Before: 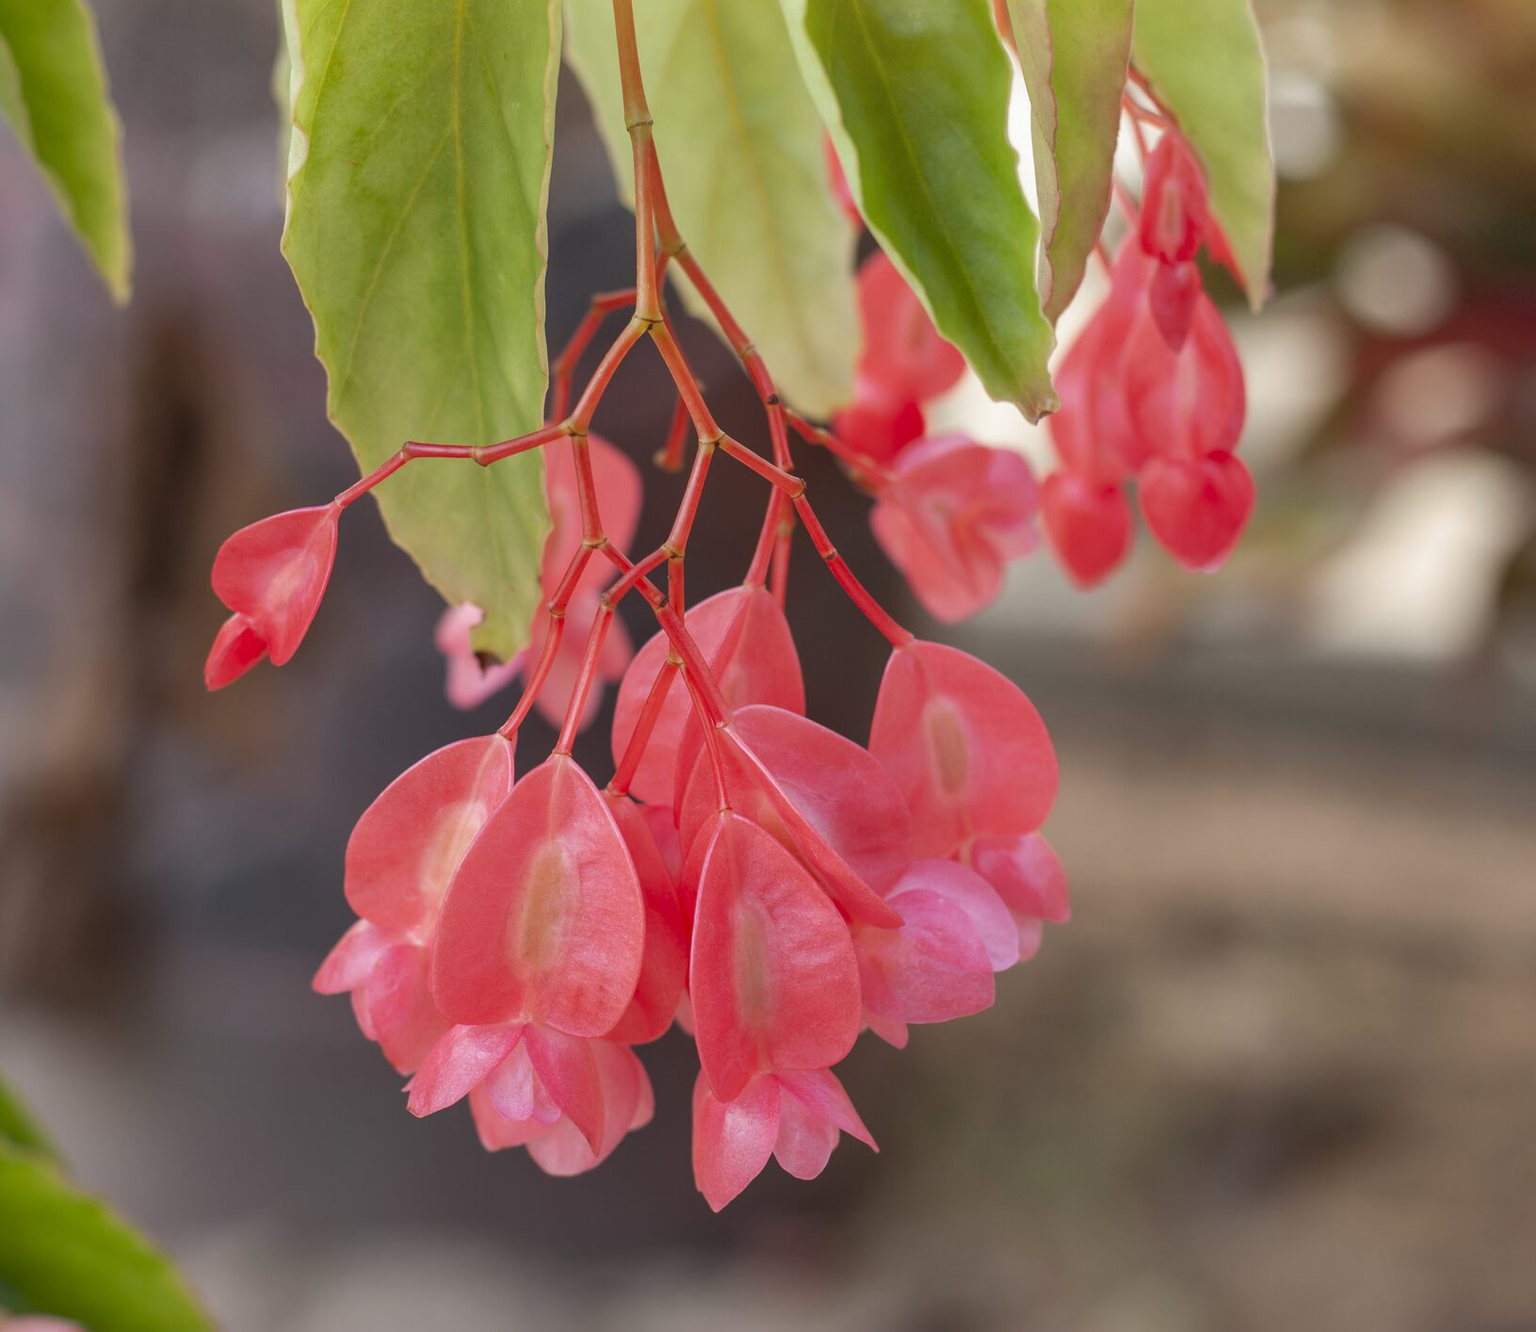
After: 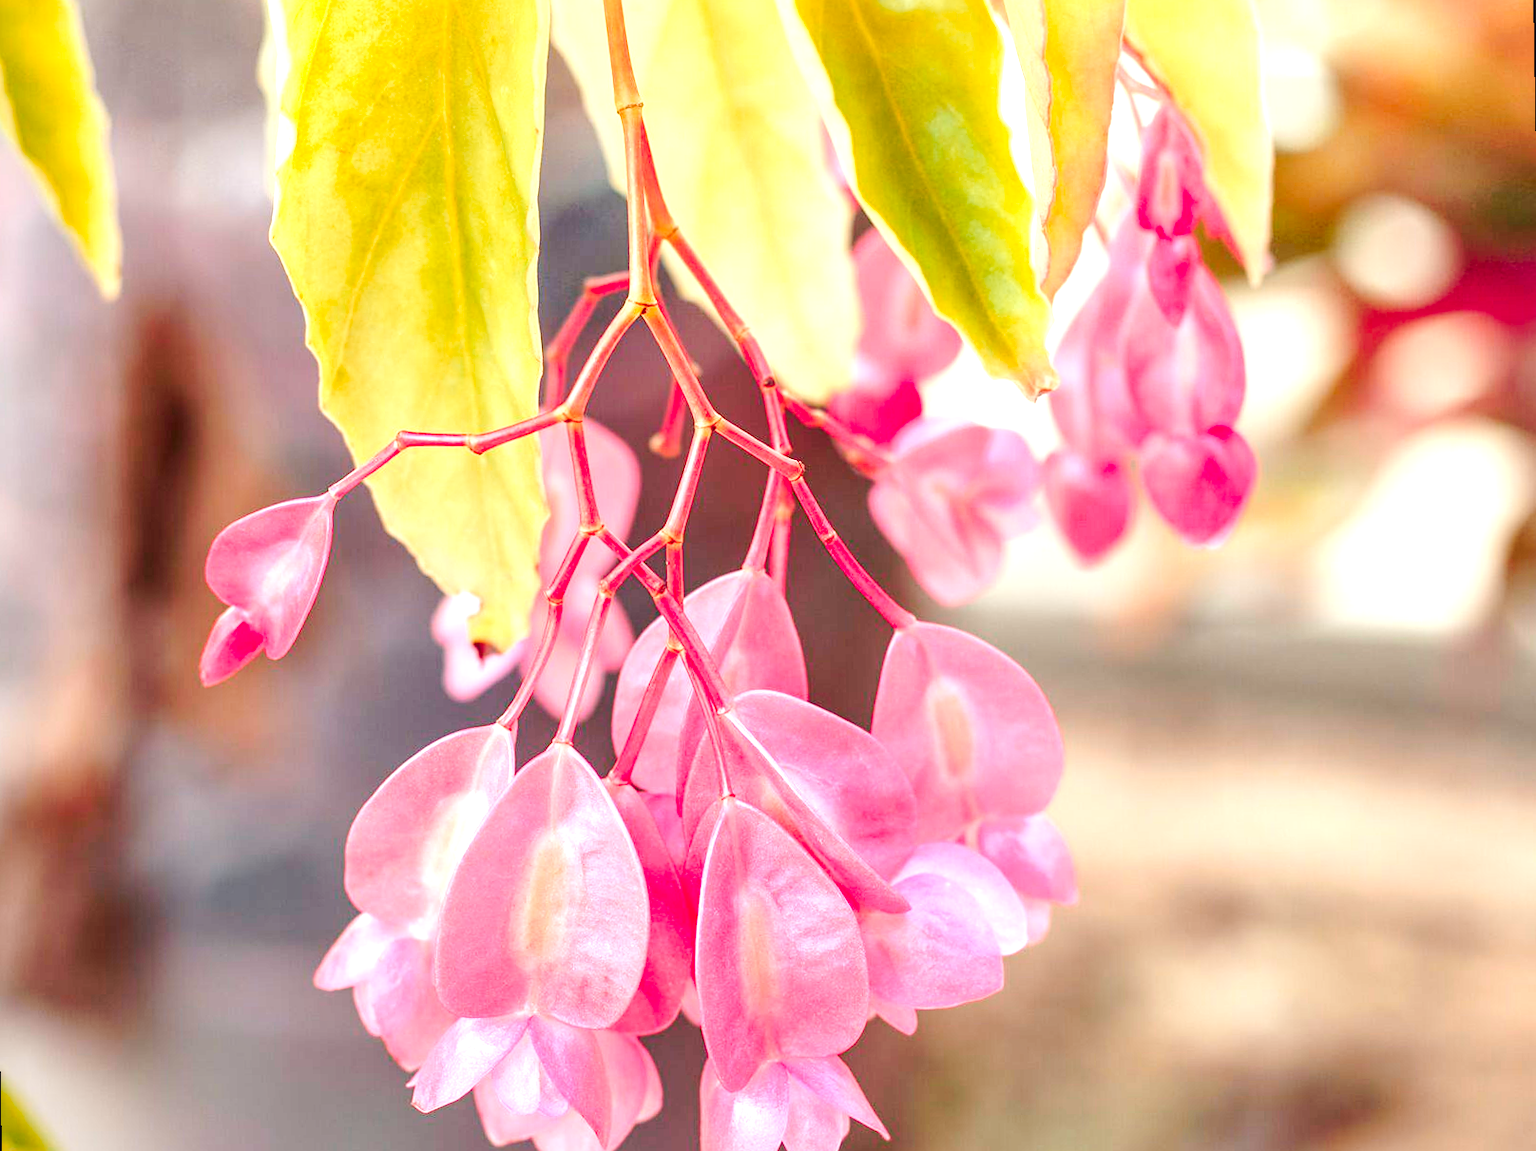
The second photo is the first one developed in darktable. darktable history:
rotate and perspective: rotation -1°, crop left 0.011, crop right 0.989, crop top 0.025, crop bottom 0.975
crop and rotate: top 0%, bottom 11.49%
local contrast: detail 130%
color zones: curves: ch1 [(0.239, 0.552) (0.75, 0.5)]; ch2 [(0.25, 0.462) (0.749, 0.457)], mix 25.94%
sharpen: amount 0.2
color correction: highlights a* -2.68, highlights b* 2.57
exposure: black level correction 0, exposure 1.5 EV, compensate highlight preservation false
tone curve: curves: ch0 [(0, 0) (0.003, 0.005) (0.011, 0.013) (0.025, 0.027) (0.044, 0.044) (0.069, 0.06) (0.1, 0.081) (0.136, 0.114) (0.177, 0.16) (0.224, 0.211) (0.277, 0.277) (0.335, 0.354) (0.399, 0.435) (0.468, 0.538) (0.543, 0.626) (0.623, 0.708) (0.709, 0.789) (0.801, 0.867) (0.898, 0.935) (1, 1)], preserve colors none
